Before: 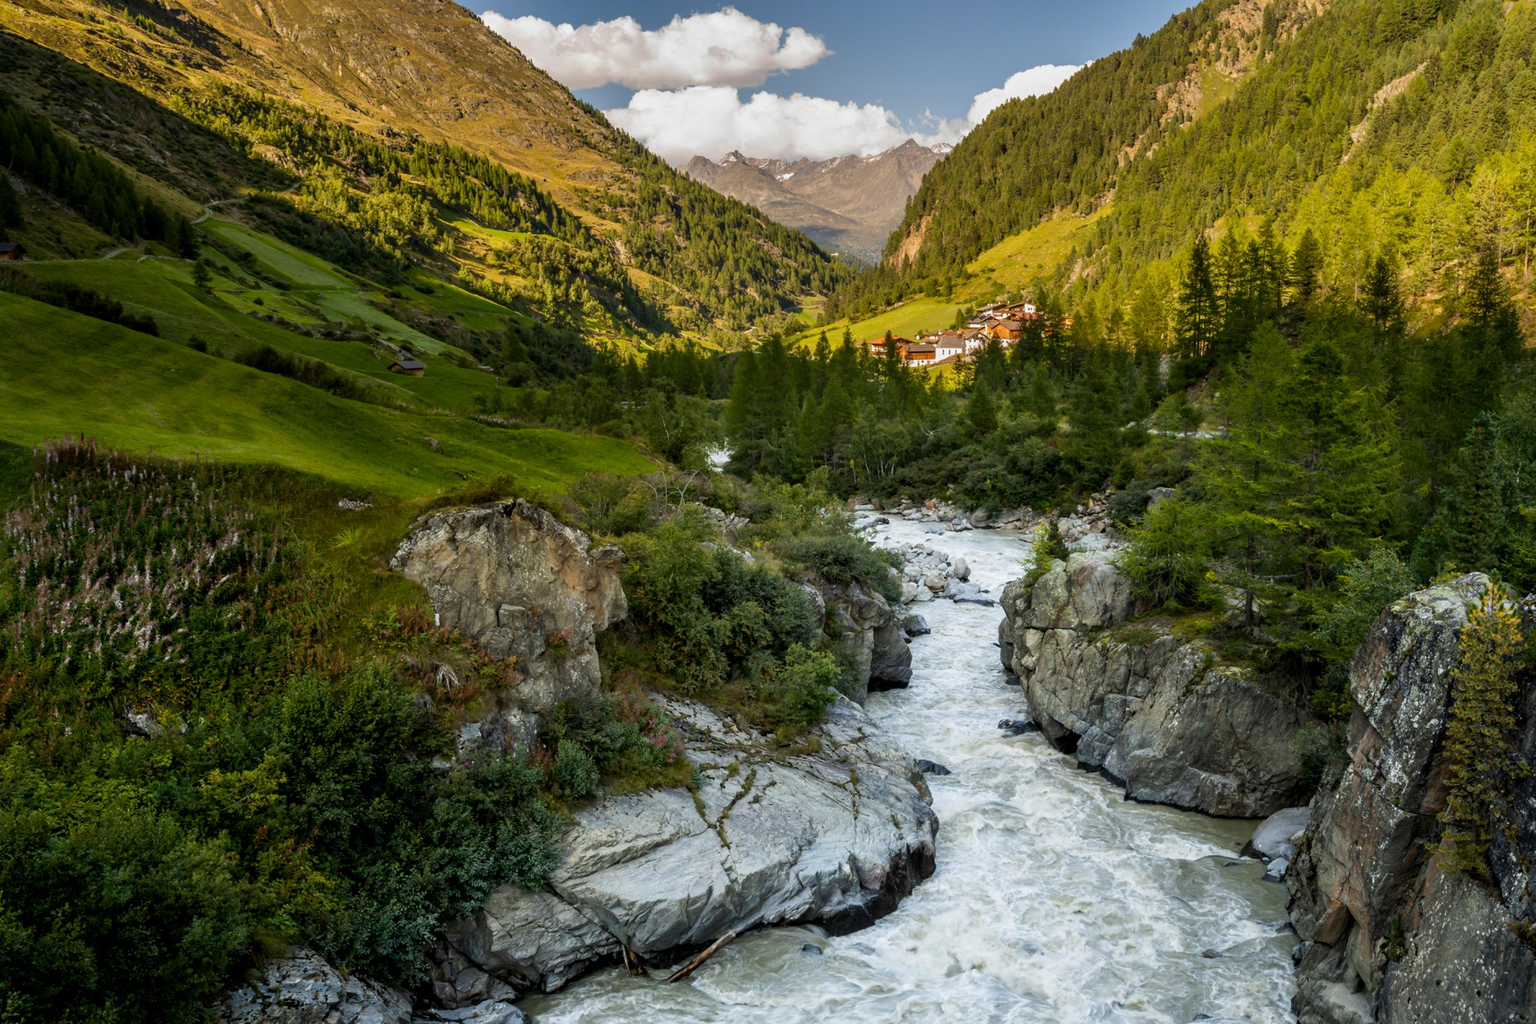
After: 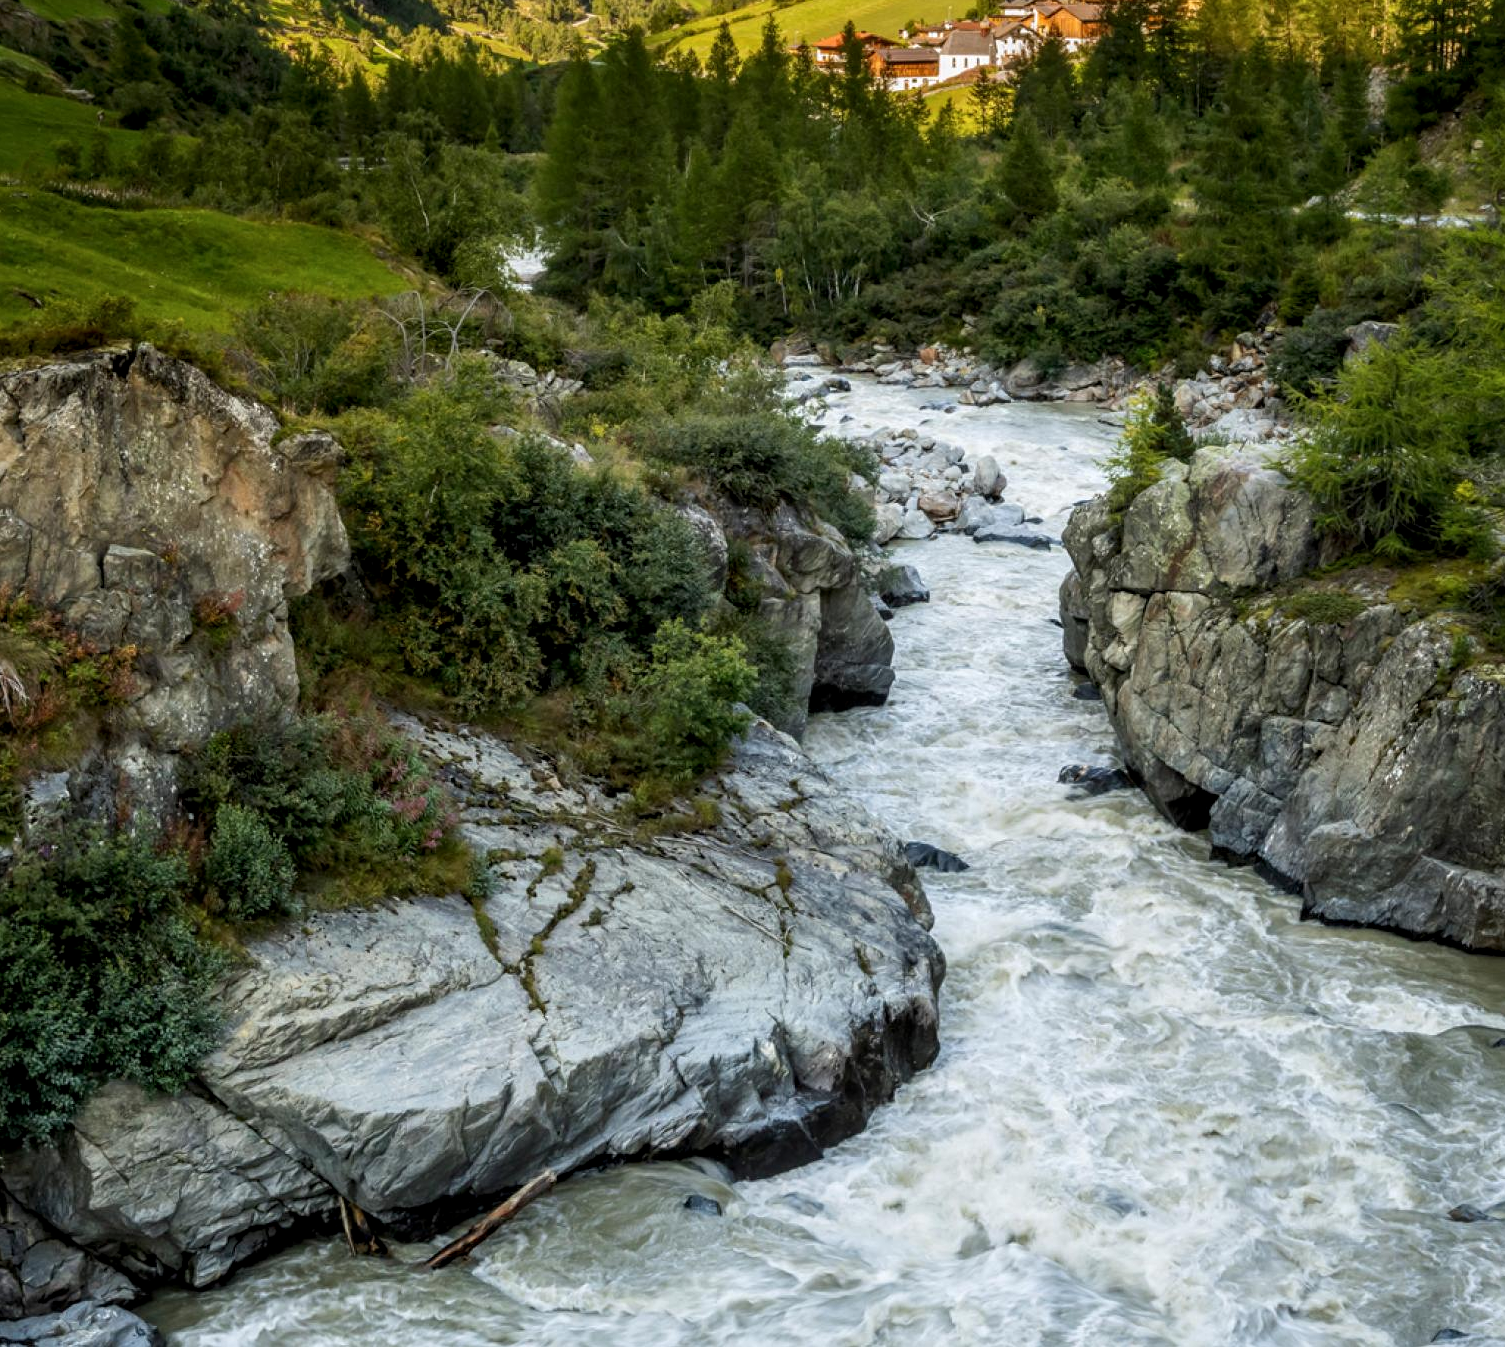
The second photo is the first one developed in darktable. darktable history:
local contrast: on, module defaults
tone equalizer: on, module defaults
crop and rotate: left 28.963%, top 31.224%, right 19.814%
